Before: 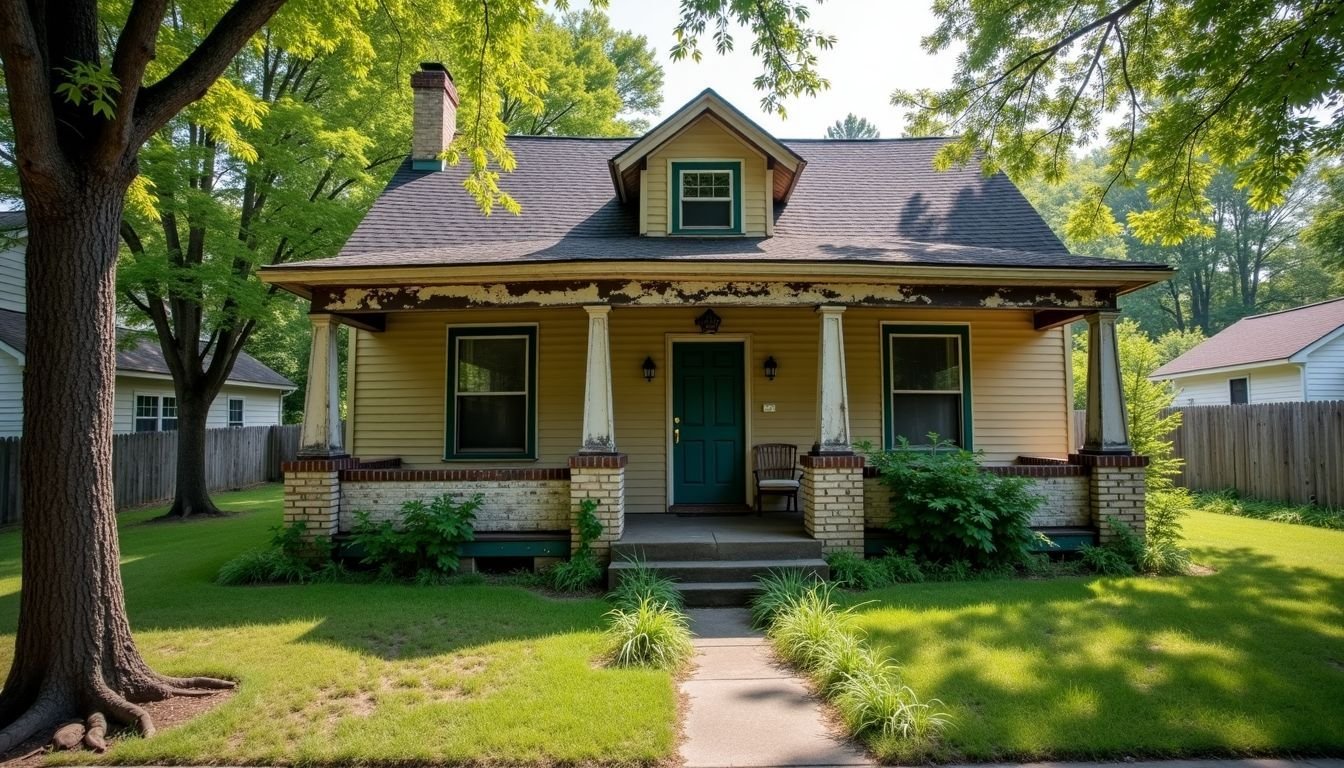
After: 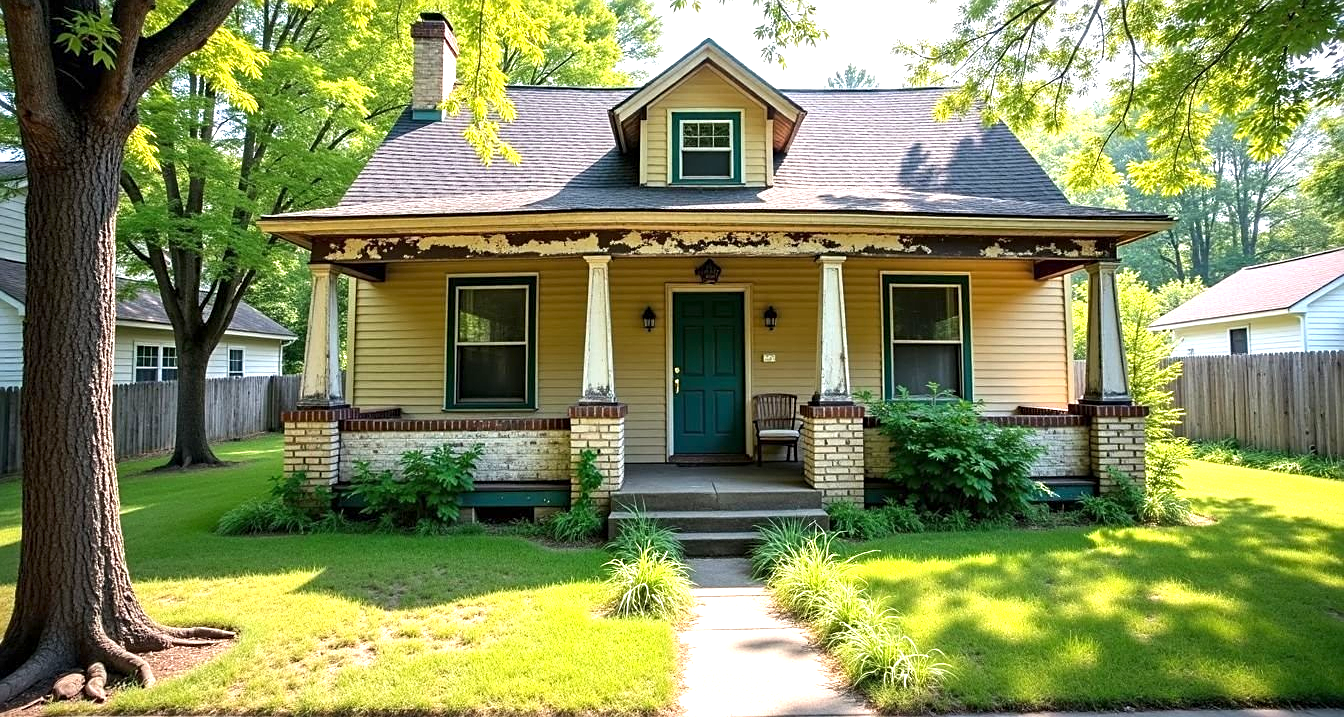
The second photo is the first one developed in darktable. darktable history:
exposure: exposure 1.137 EV, compensate highlight preservation false
crop and rotate: top 6.586%
sharpen: on, module defaults
